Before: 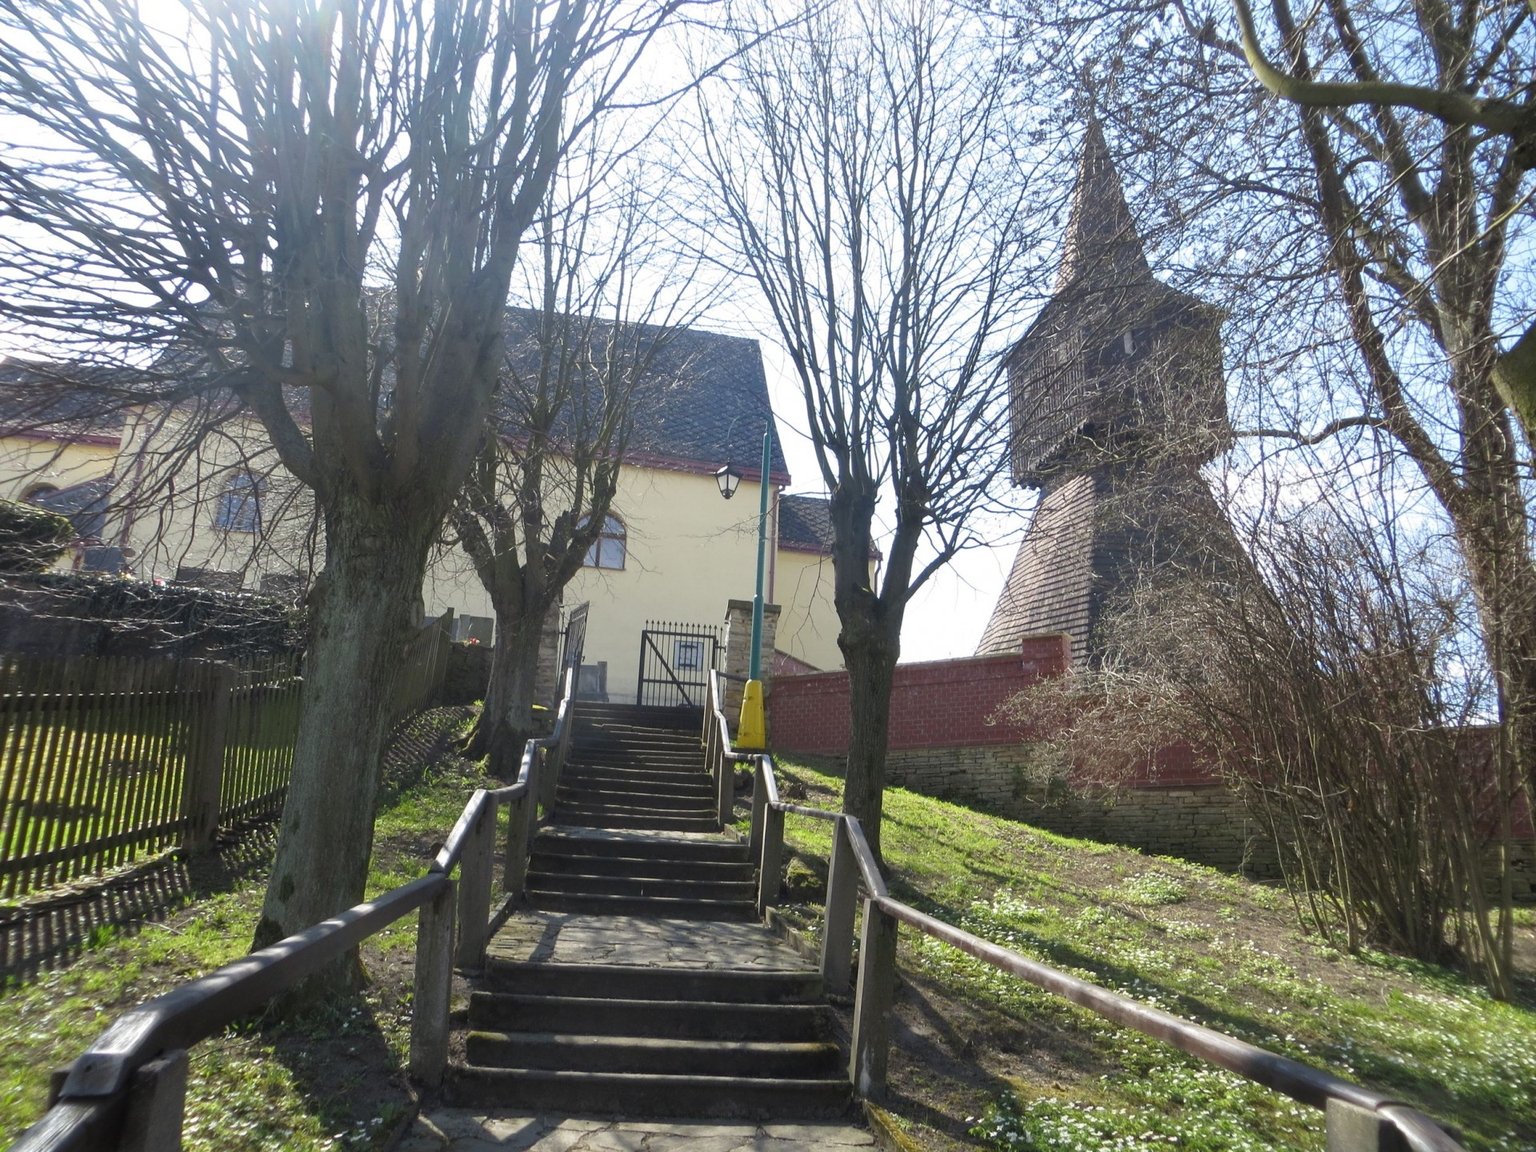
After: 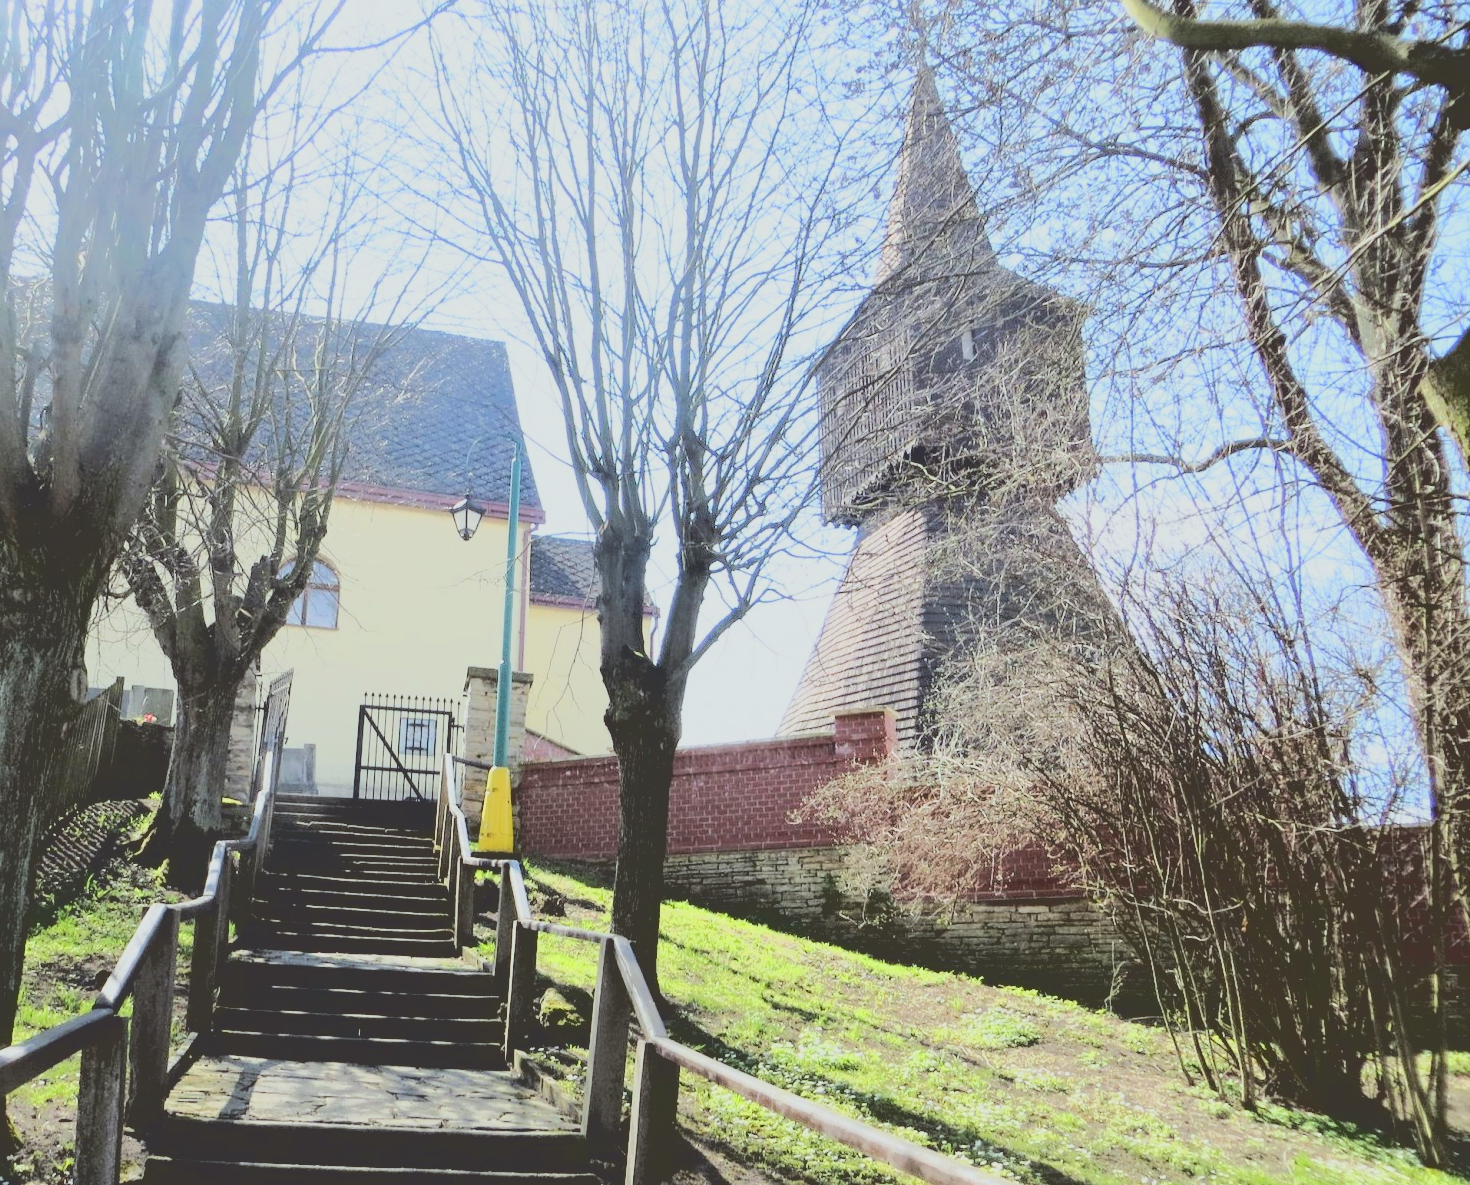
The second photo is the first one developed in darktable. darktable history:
tone curve: curves: ch0 [(0, 0.148) (0.191, 0.225) (0.712, 0.695) (0.864, 0.797) (1, 0.839)]
rgb curve: curves: ch0 [(0, 0) (0.078, 0.051) (0.929, 0.956) (1, 1)], compensate middle gray true
crop: left 23.095%, top 5.827%, bottom 11.854%
exposure: black level correction 0, exposure 1 EV, compensate exposure bias true, compensate highlight preservation false
rotate and perspective: automatic cropping off
base curve: curves: ch0 [(0.065, 0.026) (0.236, 0.358) (0.53, 0.546) (0.777, 0.841) (0.924, 0.992)], preserve colors average RGB
contrast brightness saturation: saturation -0.05
color correction: highlights a* -2.73, highlights b* -2.09, shadows a* 2.41, shadows b* 2.73
